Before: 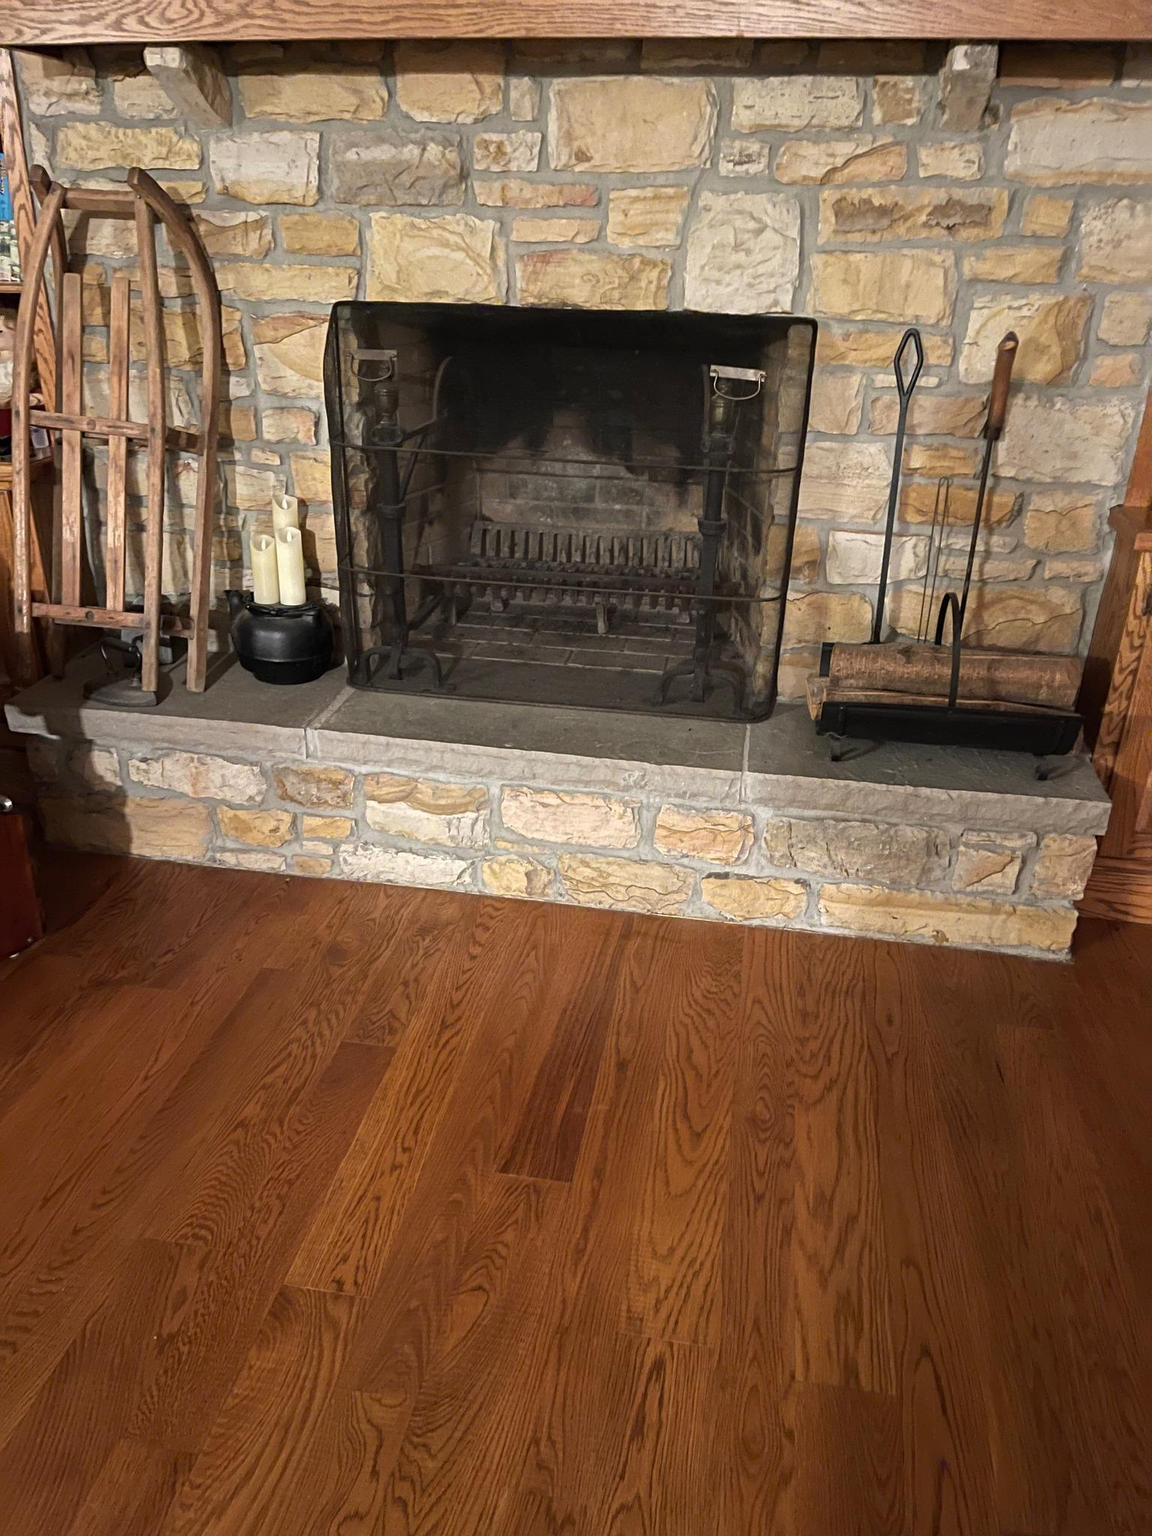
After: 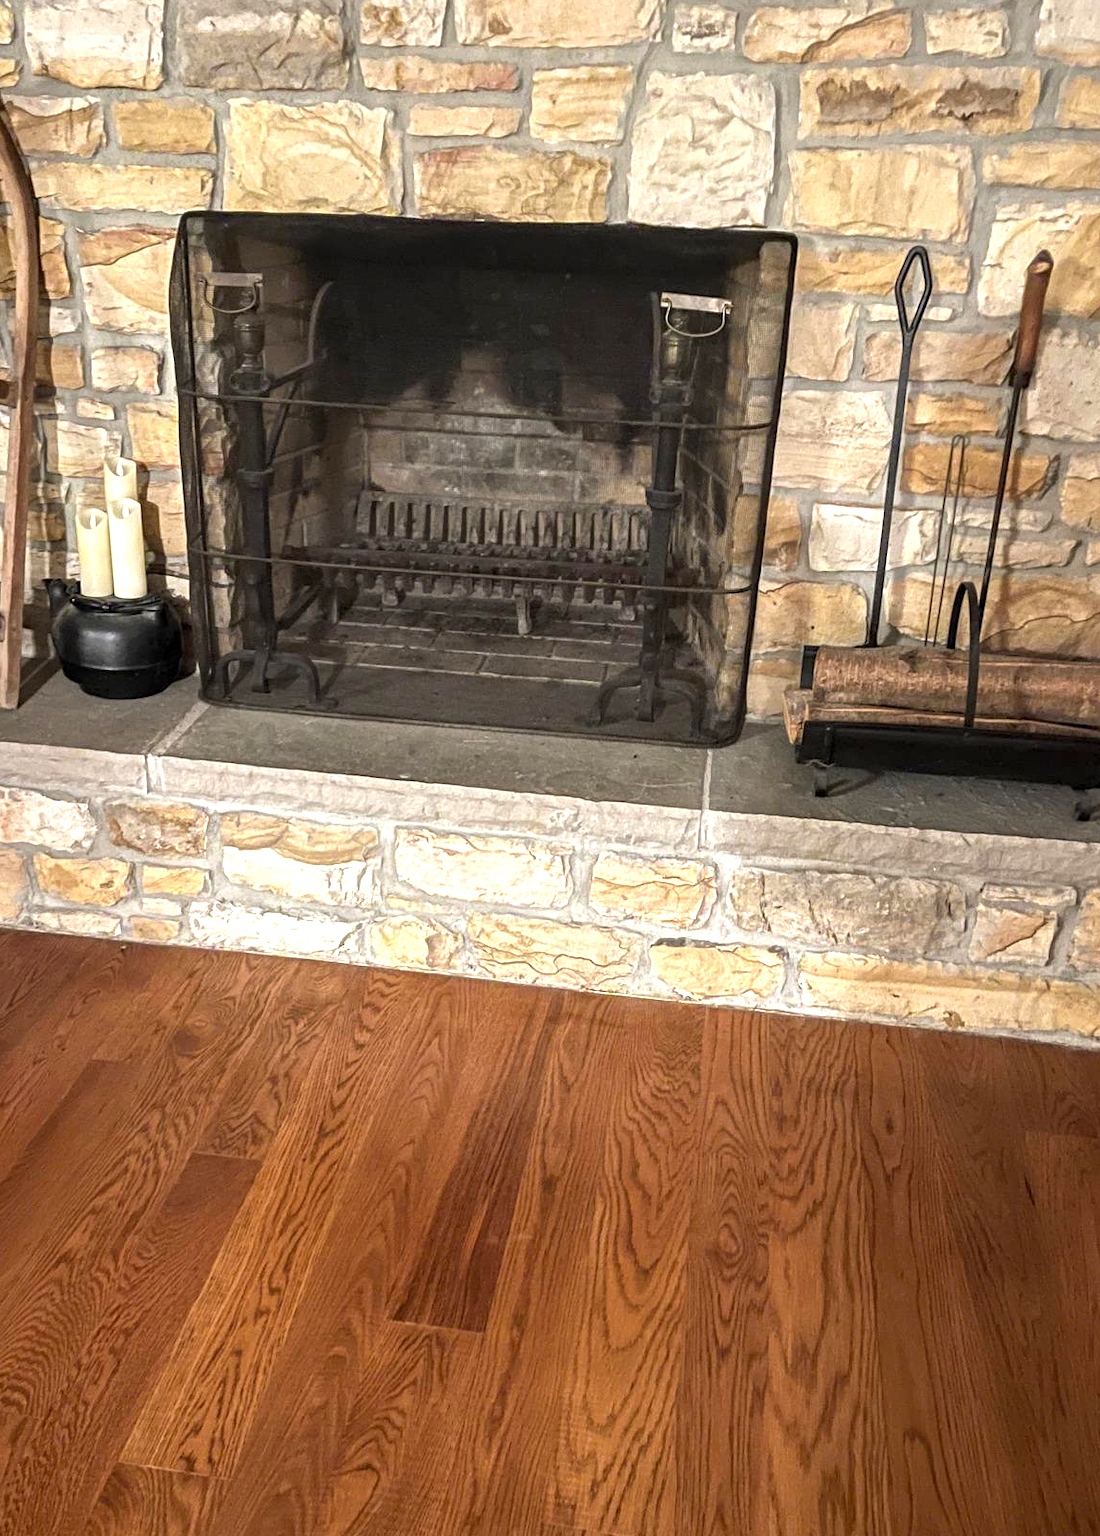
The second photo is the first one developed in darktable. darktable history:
crop: left 16.568%, top 8.799%, right 8.335%, bottom 12.563%
exposure: exposure 0.638 EV, compensate exposure bias true, compensate highlight preservation false
local contrast: detail 130%
